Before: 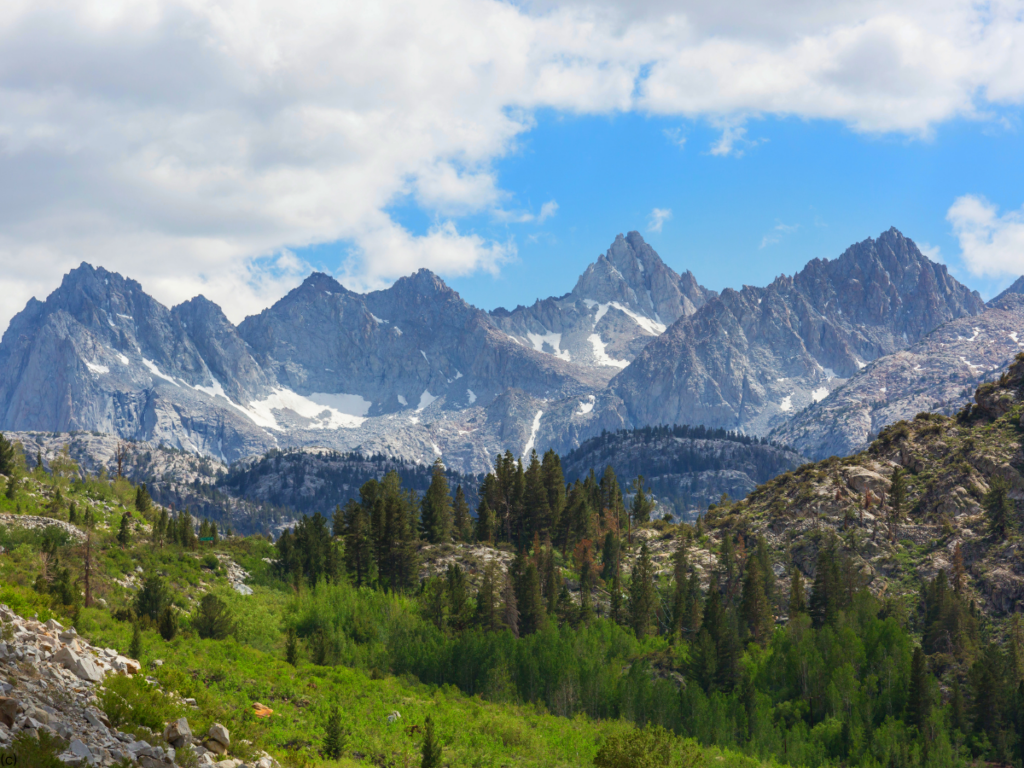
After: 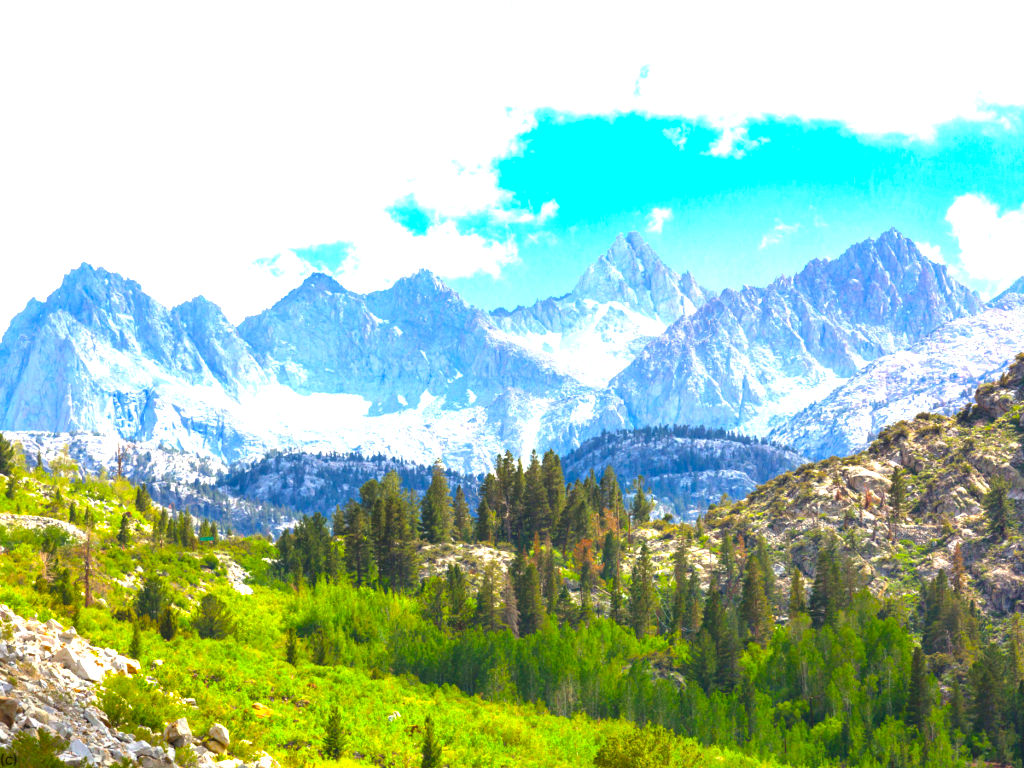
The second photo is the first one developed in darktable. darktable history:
color balance rgb: linear chroma grading › global chroma 14.846%, perceptual saturation grading › global saturation 19.372%, perceptual brilliance grading › highlights 7.387%, perceptual brilliance grading › mid-tones 3.974%, perceptual brilliance grading › shadows 1.505%
exposure: black level correction 0, exposure 1.51 EV, compensate highlight preservation false
